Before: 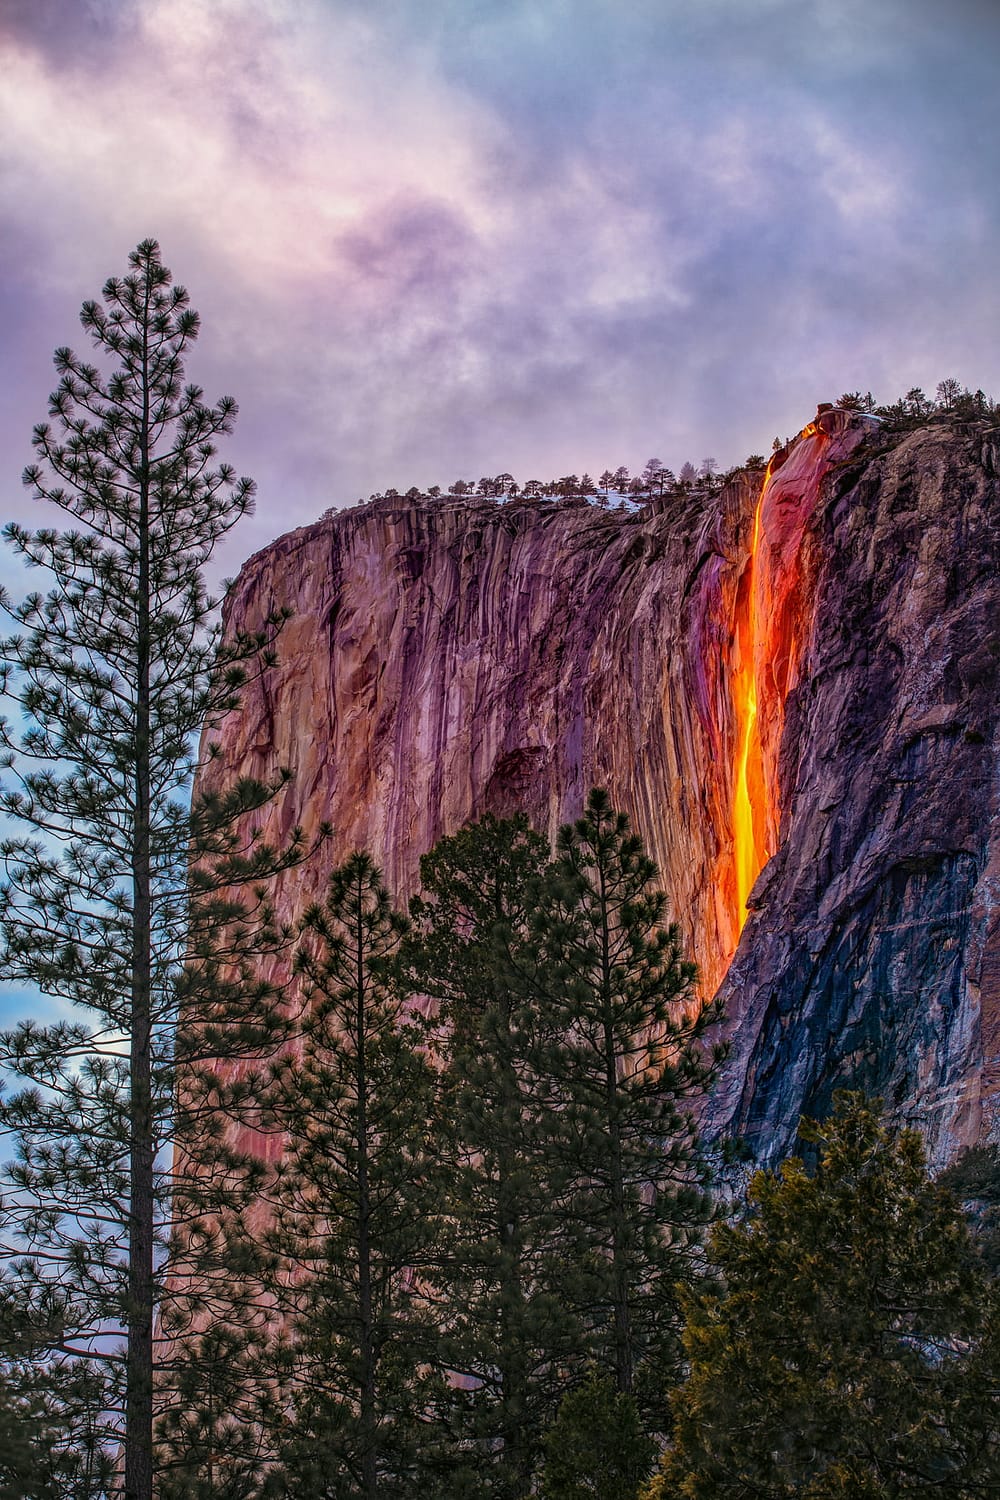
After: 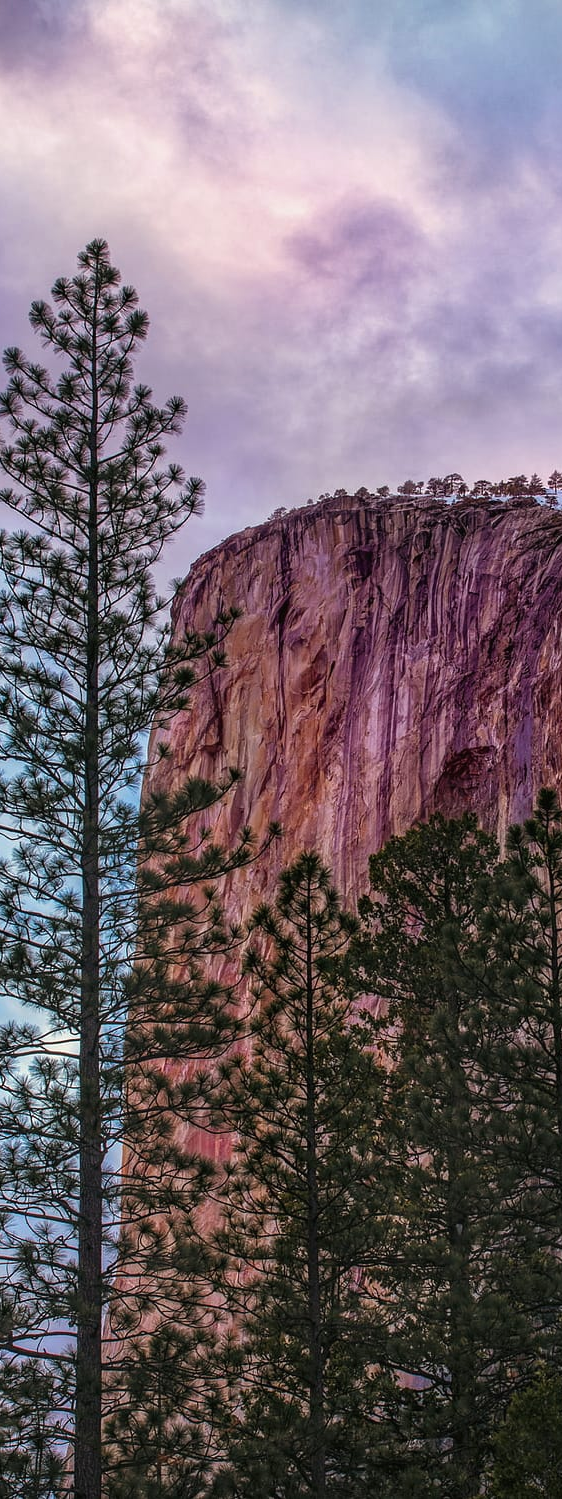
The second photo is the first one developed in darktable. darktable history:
crop: left 5.114%, right 38.589%
exposure: black level correction -0.001, exposure 0.08 EV, compensate highlight preservation false
